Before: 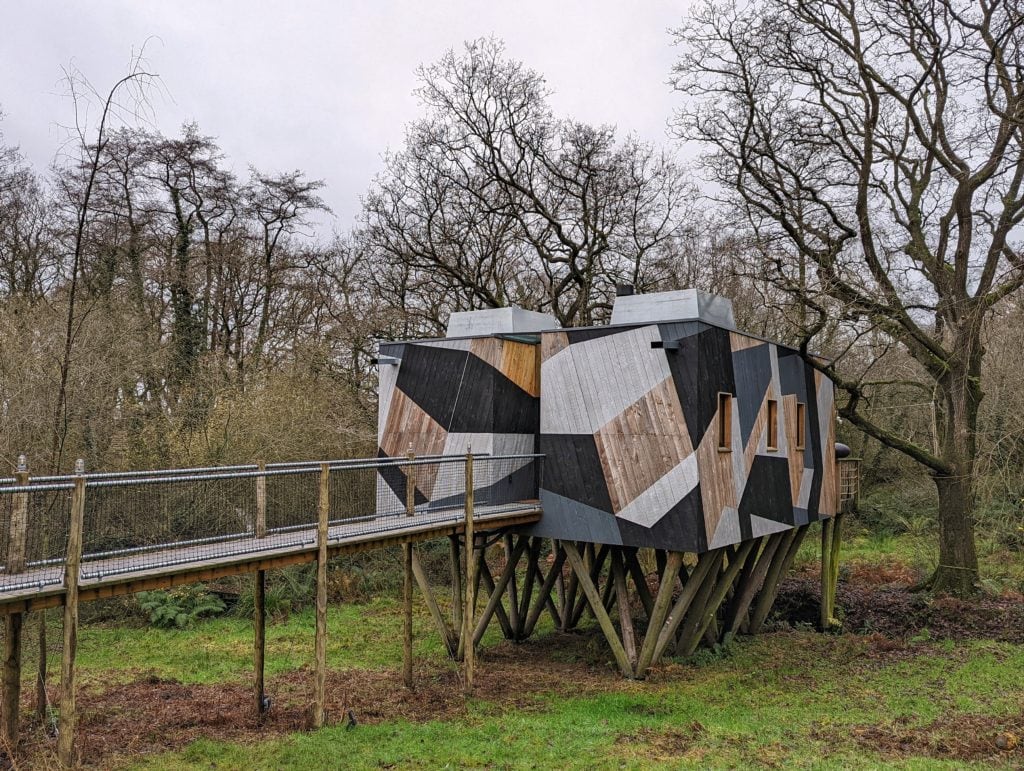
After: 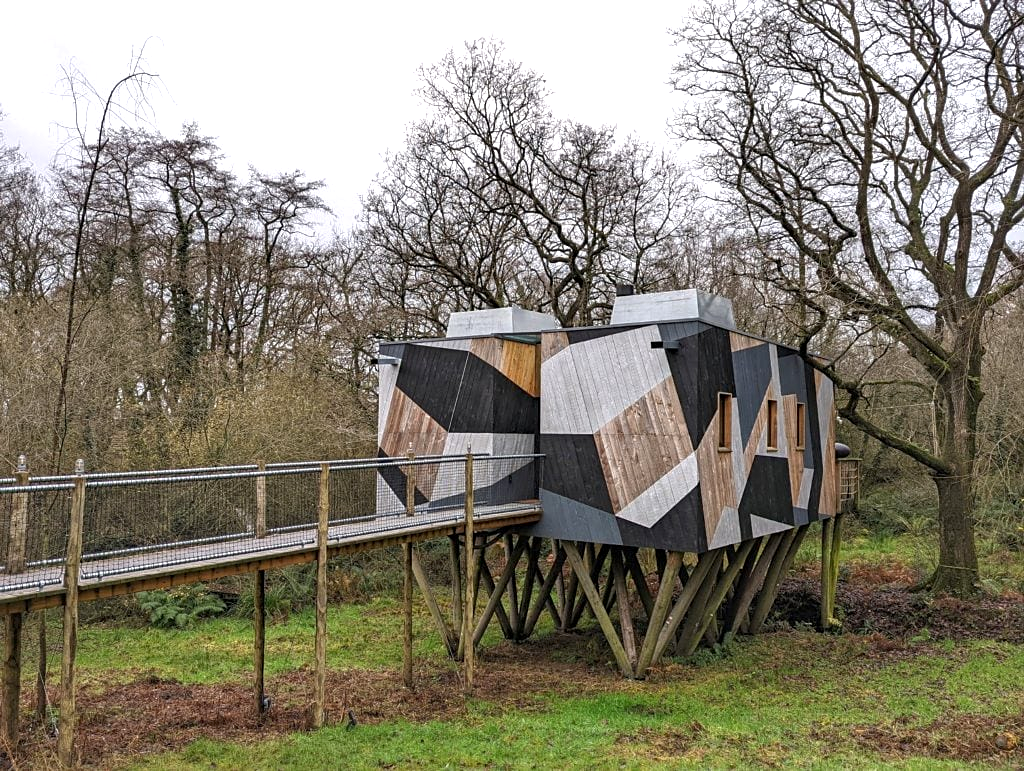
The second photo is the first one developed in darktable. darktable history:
exposure: black level correction 0.001, exposure 0.5 EV, compensate exposure bias true, compensate highlight preservation false
tone curve: curves: ch0 [(0, 0) (0.915, 0.89) (1, 1)]
sharpen: amount 0.2
